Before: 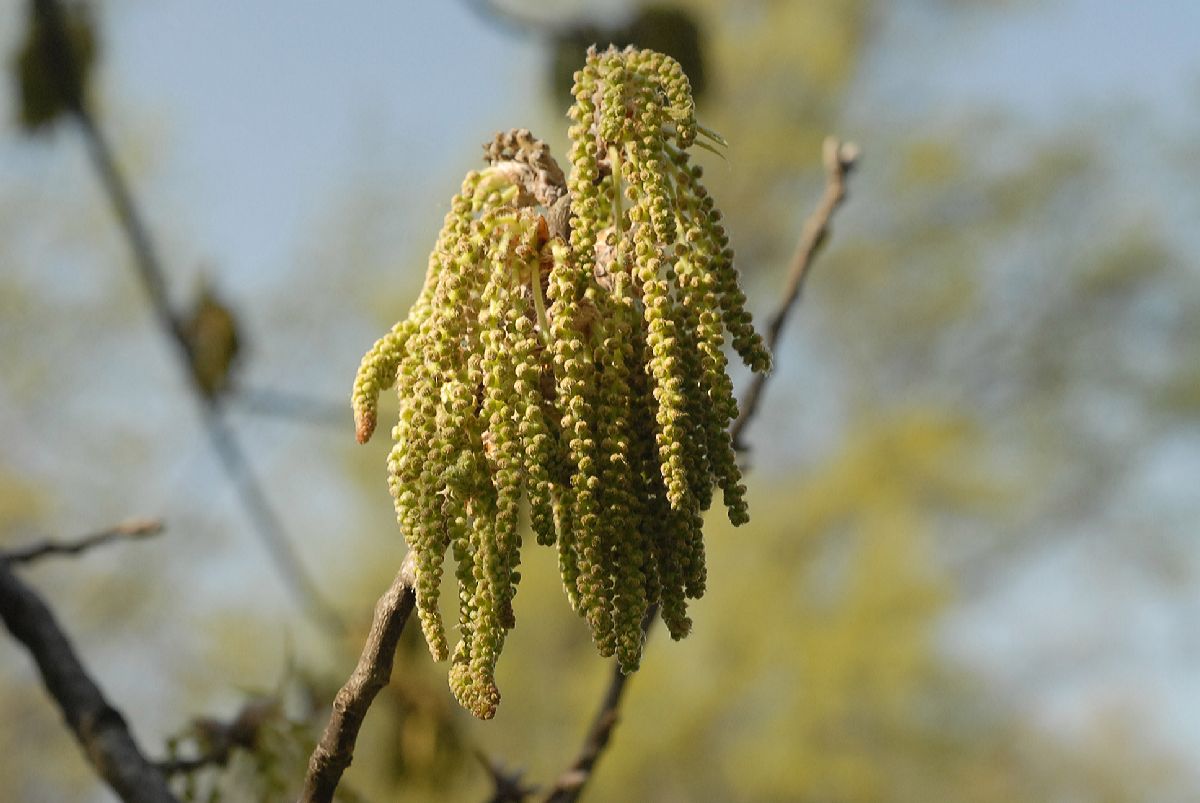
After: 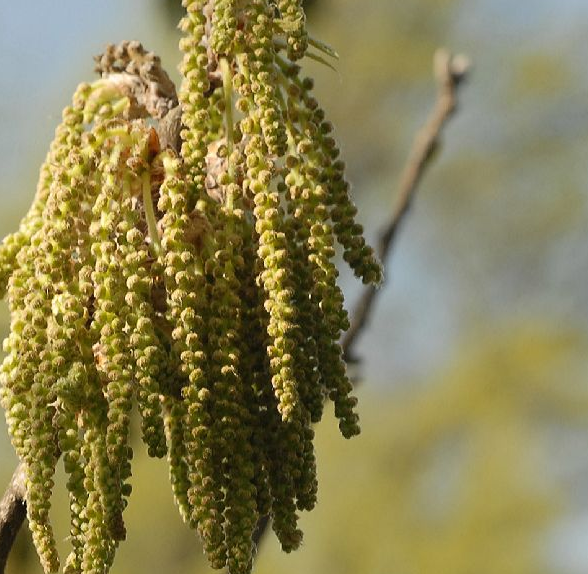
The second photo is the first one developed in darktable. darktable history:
crop: left 32.426%, top 10.978%, right 18.529%, bottom 17.467%
